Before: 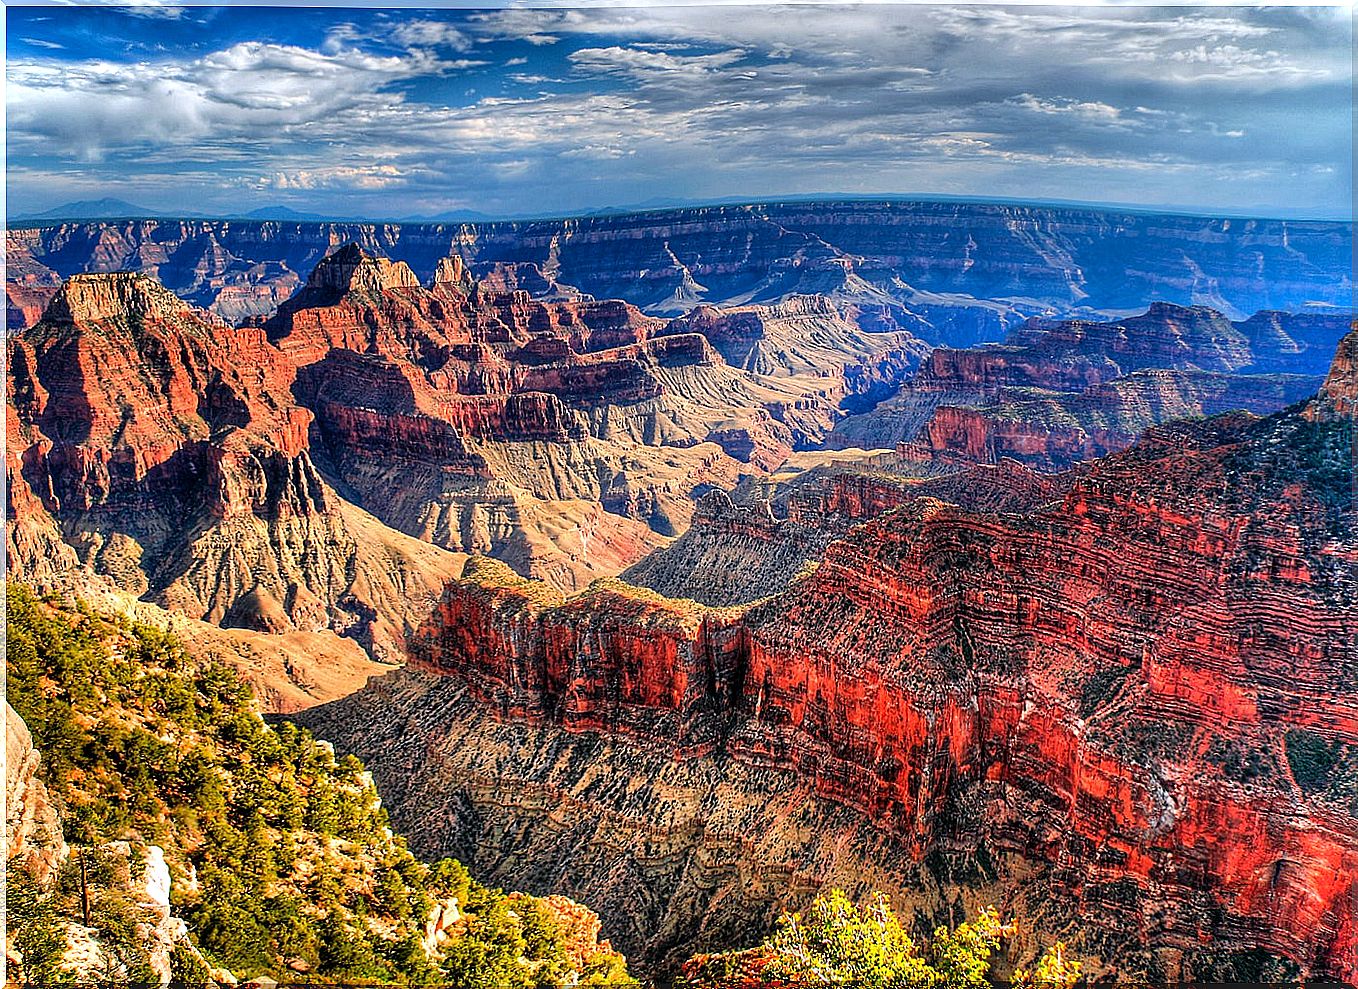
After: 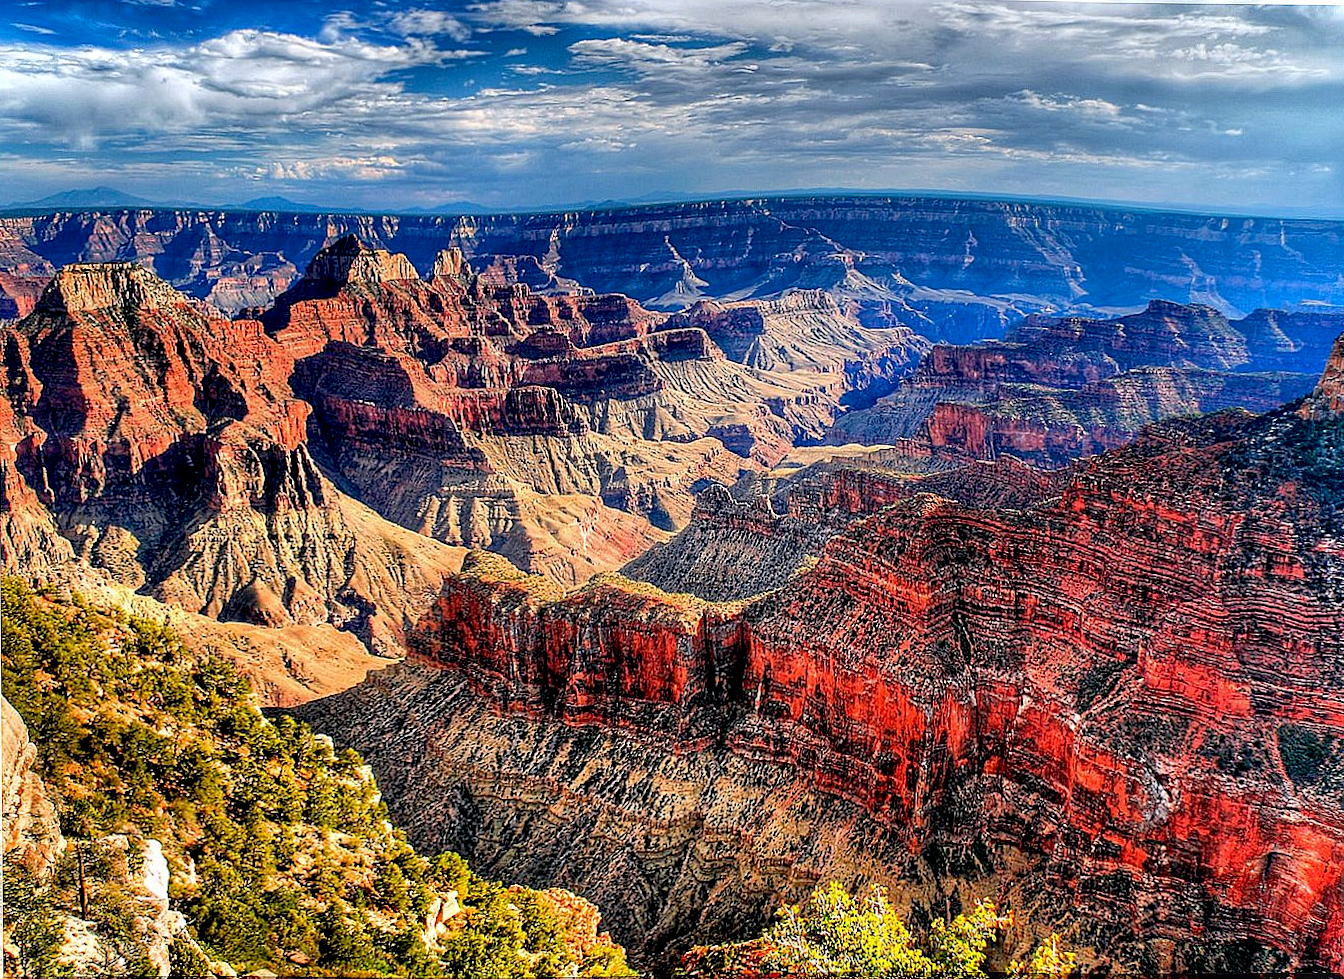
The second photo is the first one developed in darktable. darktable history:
rotate and perspective: rotation 0.174°, lens shift (vertical) 0.013, lens shift (horizontal) 0.019, shear 0.001, automatic cropping original format, crop left 0.007, crop right 0.991, crop top 0.016, crop bottom 0.997
exposure: black level correction 0.011, compensate highlight preservation false
